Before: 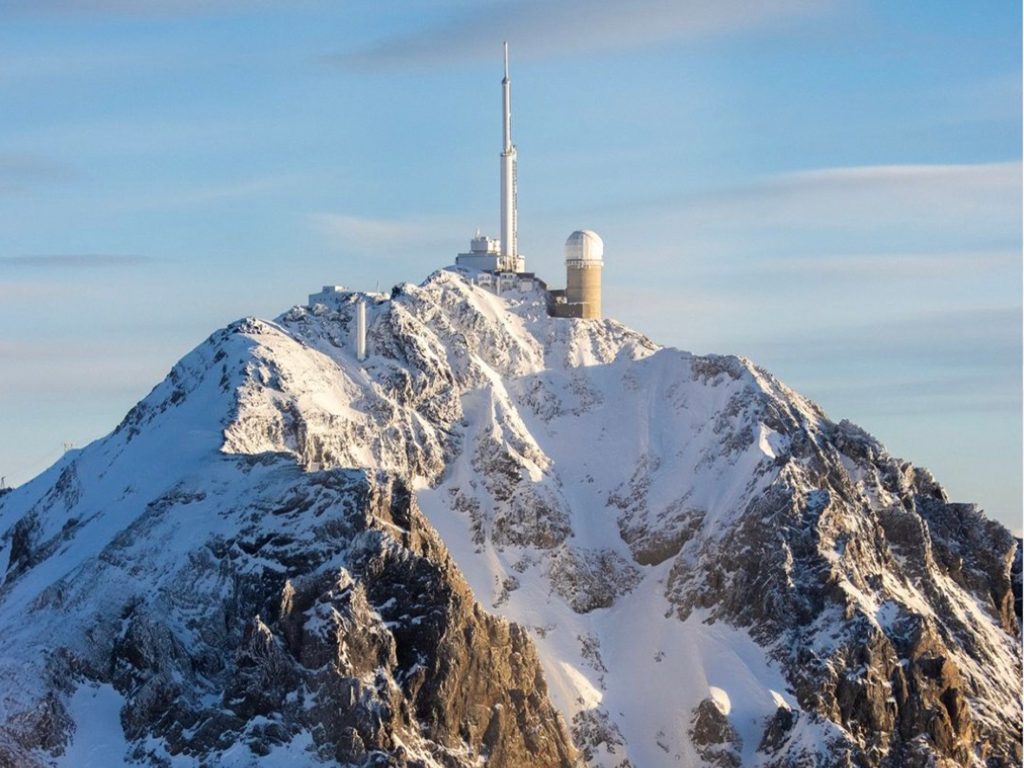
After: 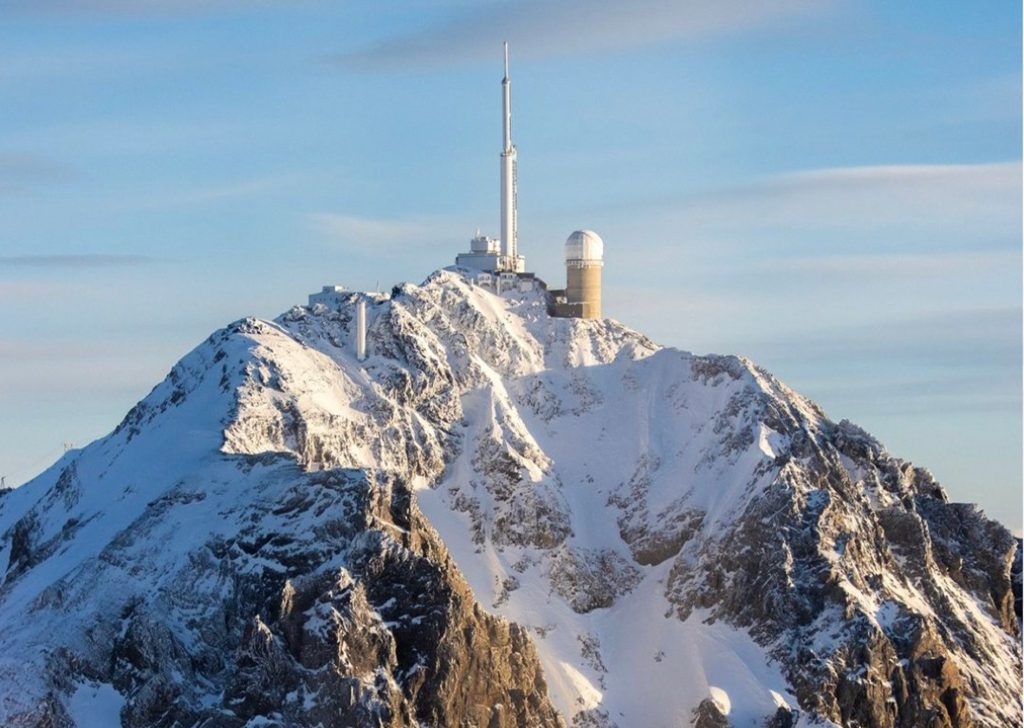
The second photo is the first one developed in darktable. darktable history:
crop and rotate: top 0.009%, bottom 5.146%
